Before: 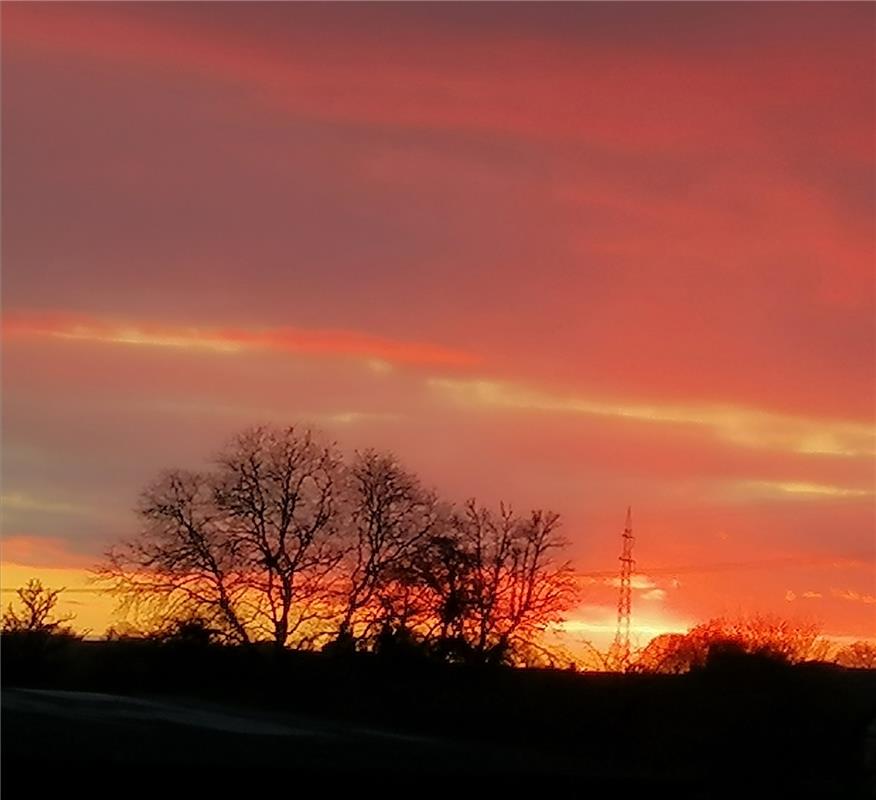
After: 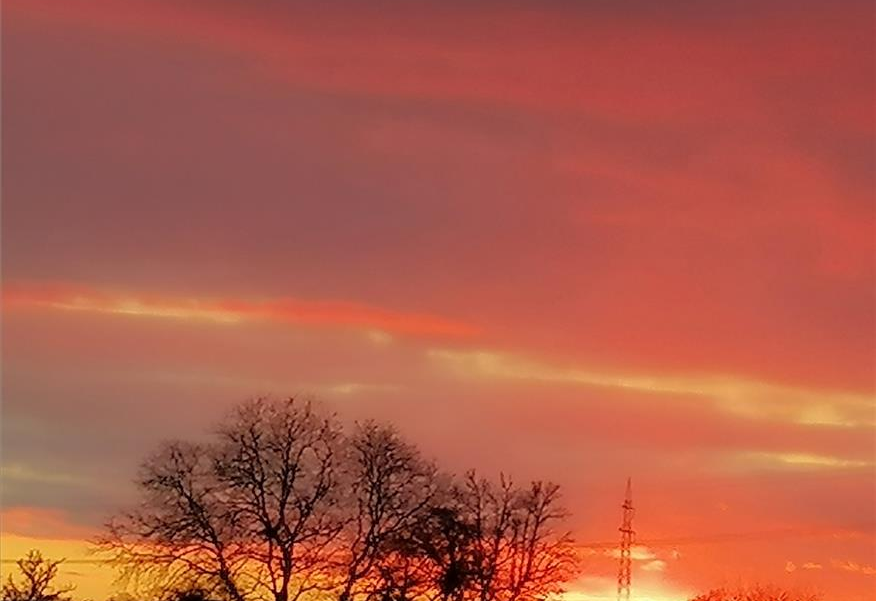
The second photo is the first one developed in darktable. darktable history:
crop: top 3.721%, bottom 21.031%
